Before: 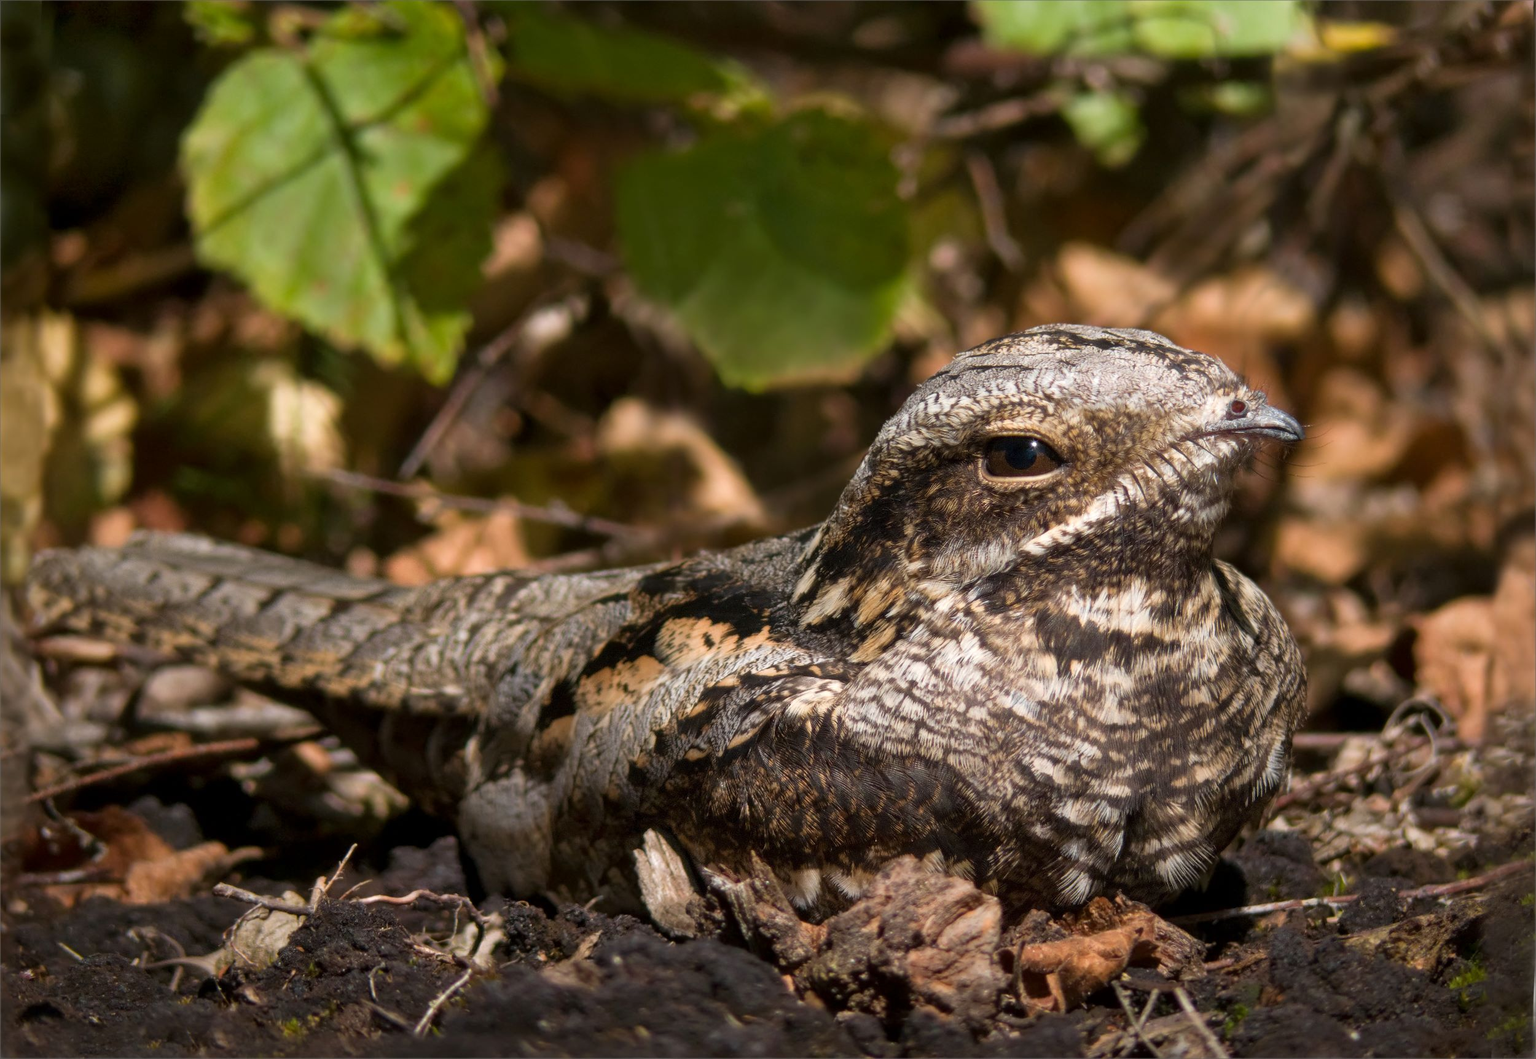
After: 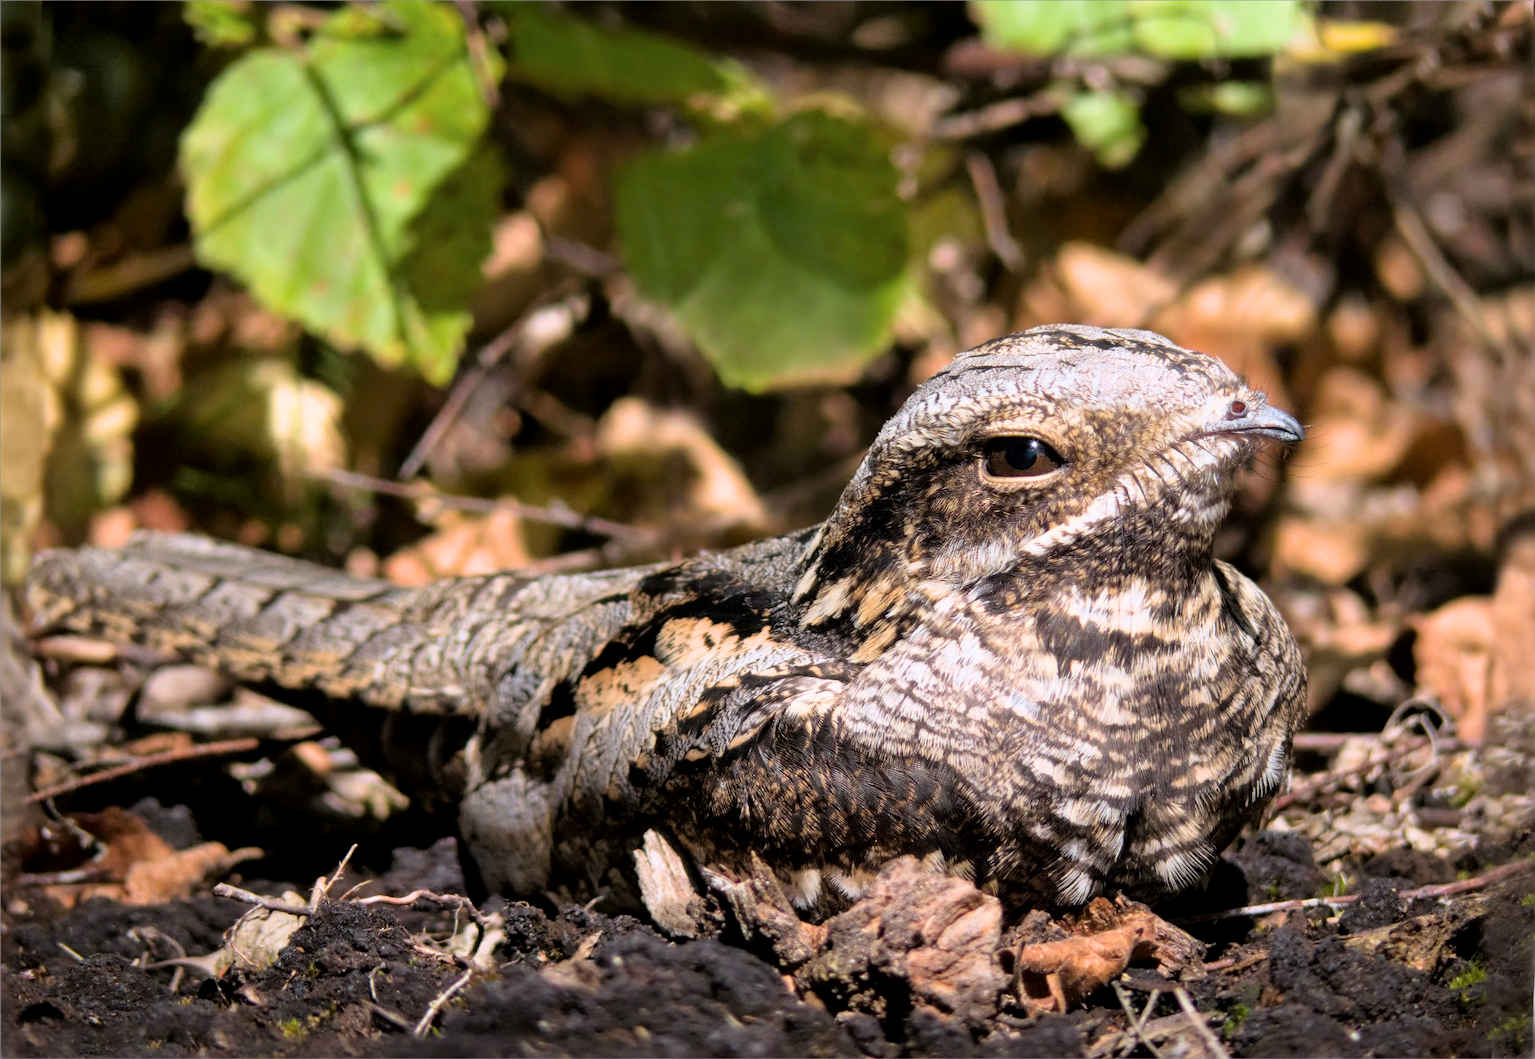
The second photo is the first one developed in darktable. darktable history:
color calibration: illuminant as shot in camera, x 0.358, y 0.373, temperature 4628.91 K
filmic rgb: black relative exposure -7.7 EV, white relative exposure 4.43 EV, threshold 5.95 EV, target black luminance 0%, hardness 3.75, latitude 50.76%, contrast 1.073, highlights saturation mix 9.62%, shadows ↔ highlights balance -0.258%, color science v6 (2022), enable highlight reconstruction true
exposure: black level correction 0, exposure 1.001 EV, compensate highlight preservation false
